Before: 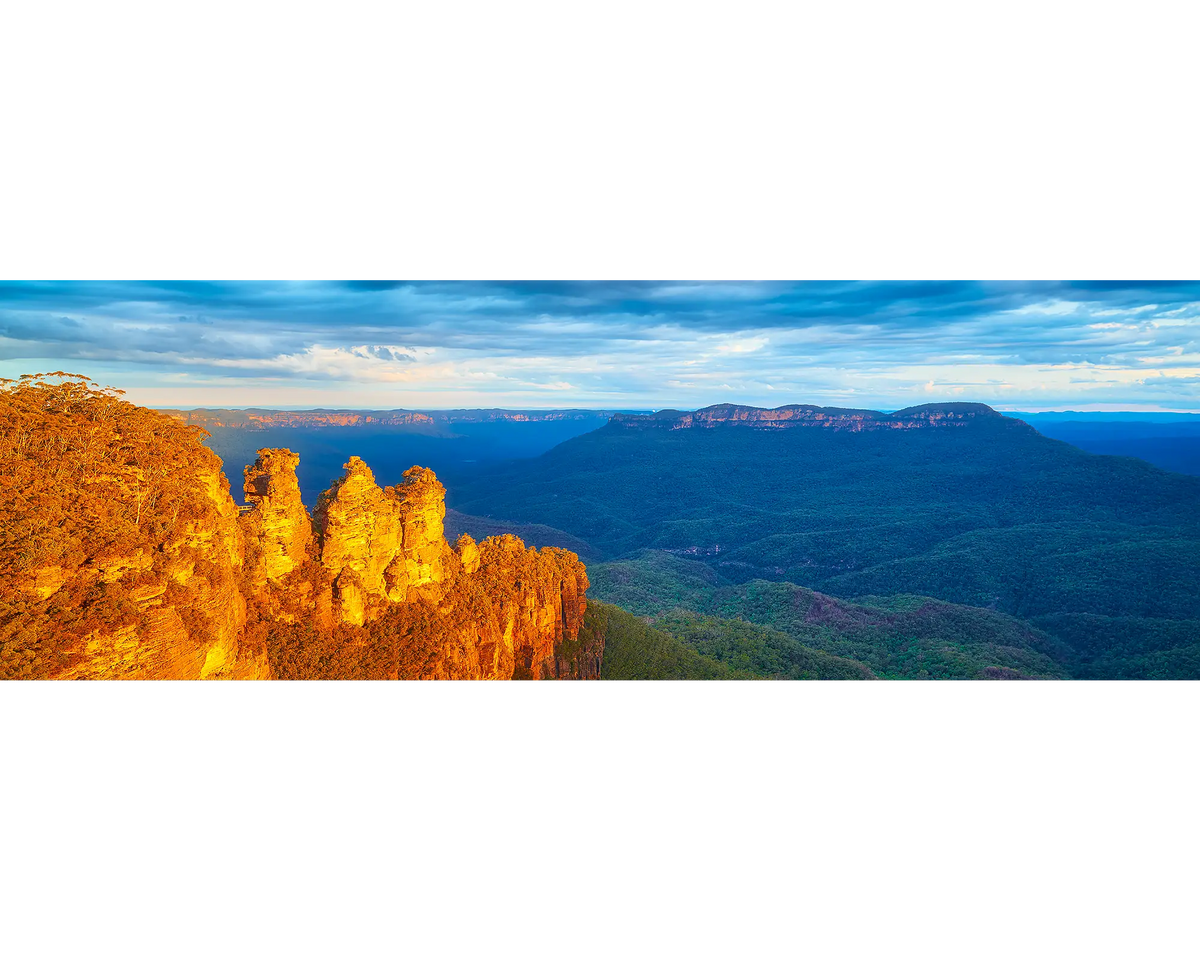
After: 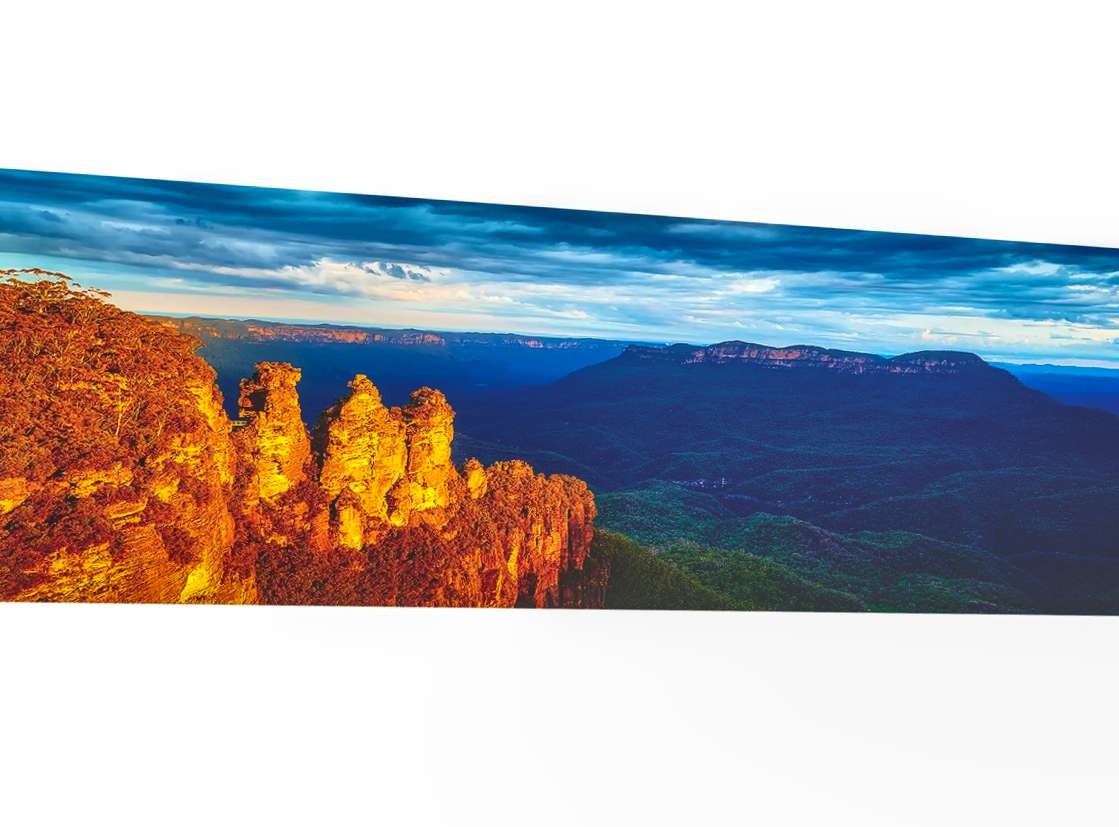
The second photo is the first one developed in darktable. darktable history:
contrast brightness saturation: saturation -0.05
rotate and perspective: rotation -0.013°, lens shift (vertical) -0.027, lens shift (horizontal) 0.178, crop left 0.016, crop right 0.989, crop top 0.082, crop bottom 0.918
local contrast: detail 130%
shadows and highlights: highlights color adjustment 0%, low approximation 0.01, soften with gaussian
crop and rotate: angle -2.38°
velvia: on, module defaults
base curve: curves: ch0 [(0, 0.02) (0.083, 0.036) (1, 1)], preserve colors none
